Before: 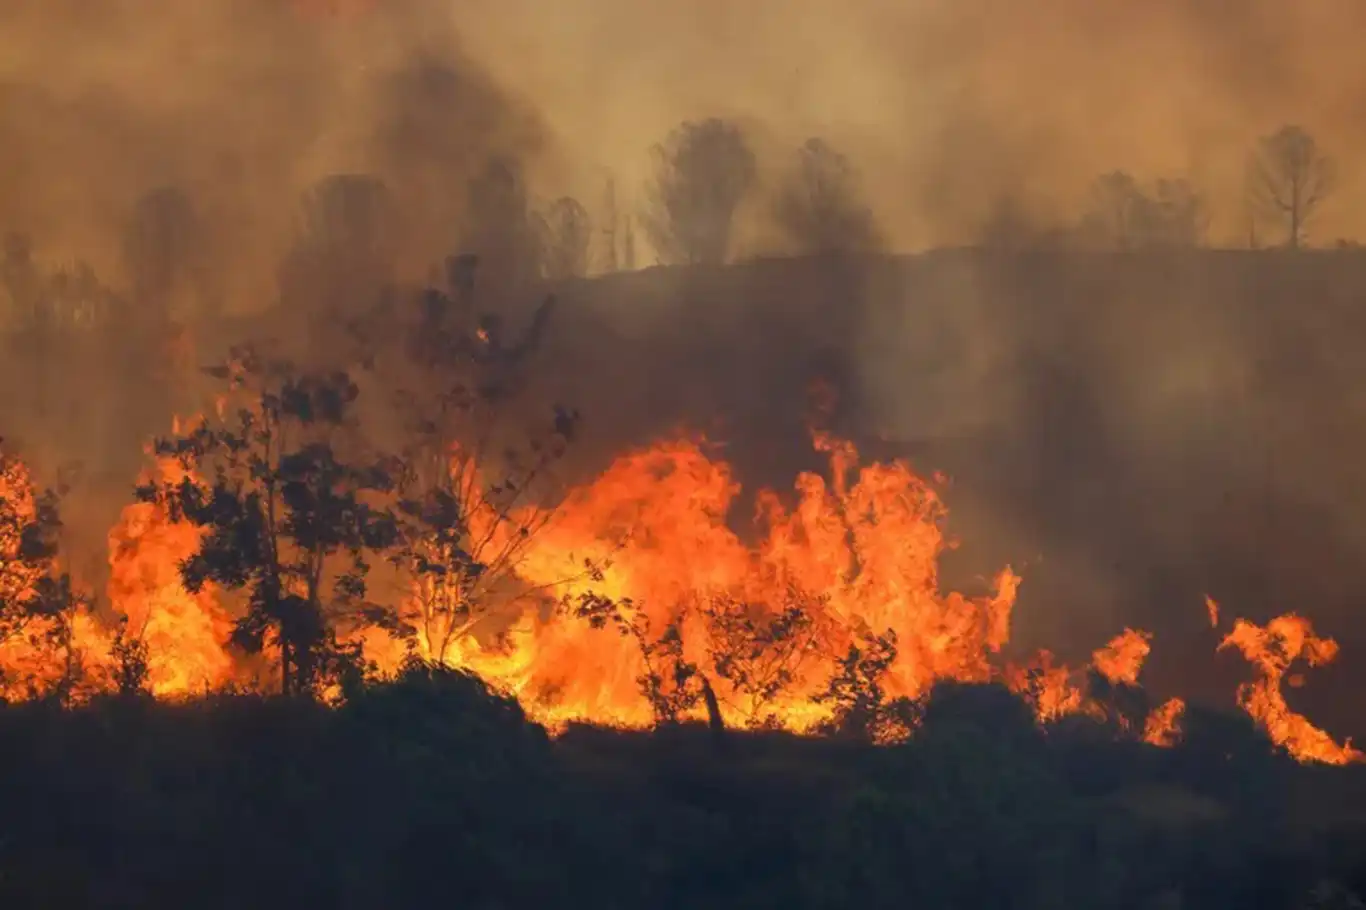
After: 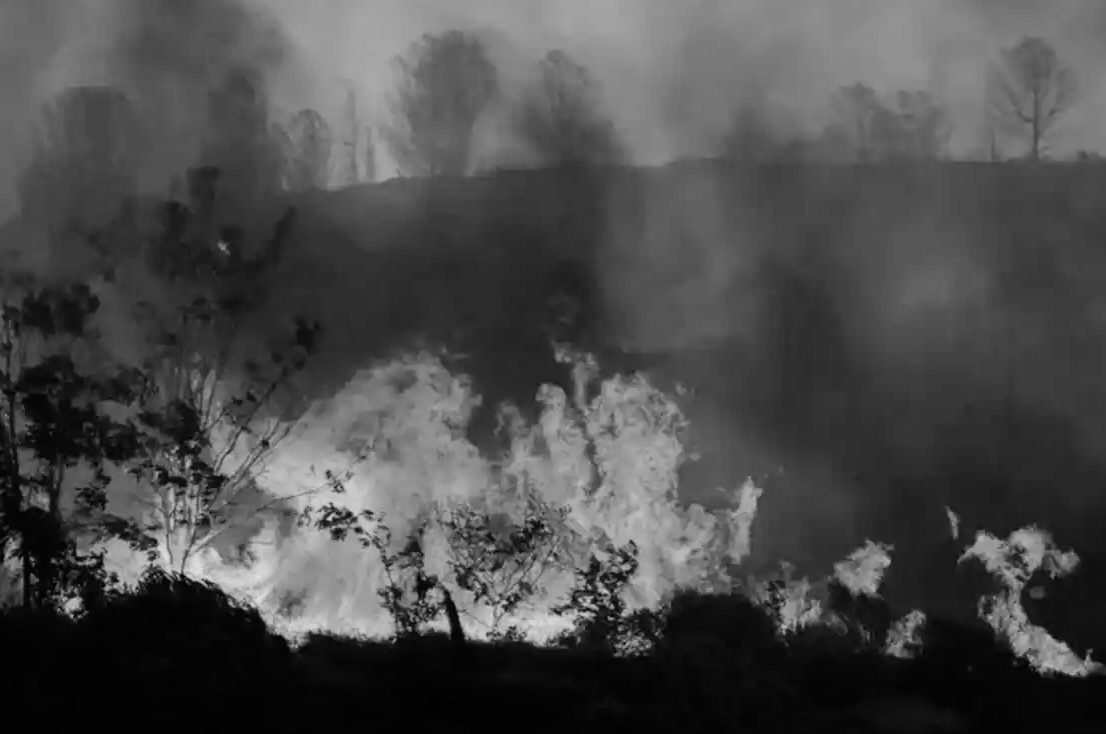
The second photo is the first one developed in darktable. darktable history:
filmic rgb: black relative exposure -5.04 EV, white relative exposure 3.53 EV, hardness 3.19, contrast 1.405, highlights saturation mix -49.06%, add noise in highlights 0.001, preserve chrominance no, color science v3 (2019), use custom middle-gray values true, contrast in highlights soft
crop: left 18.977%, top 9.742%, right 0%, bottom 9.576%
